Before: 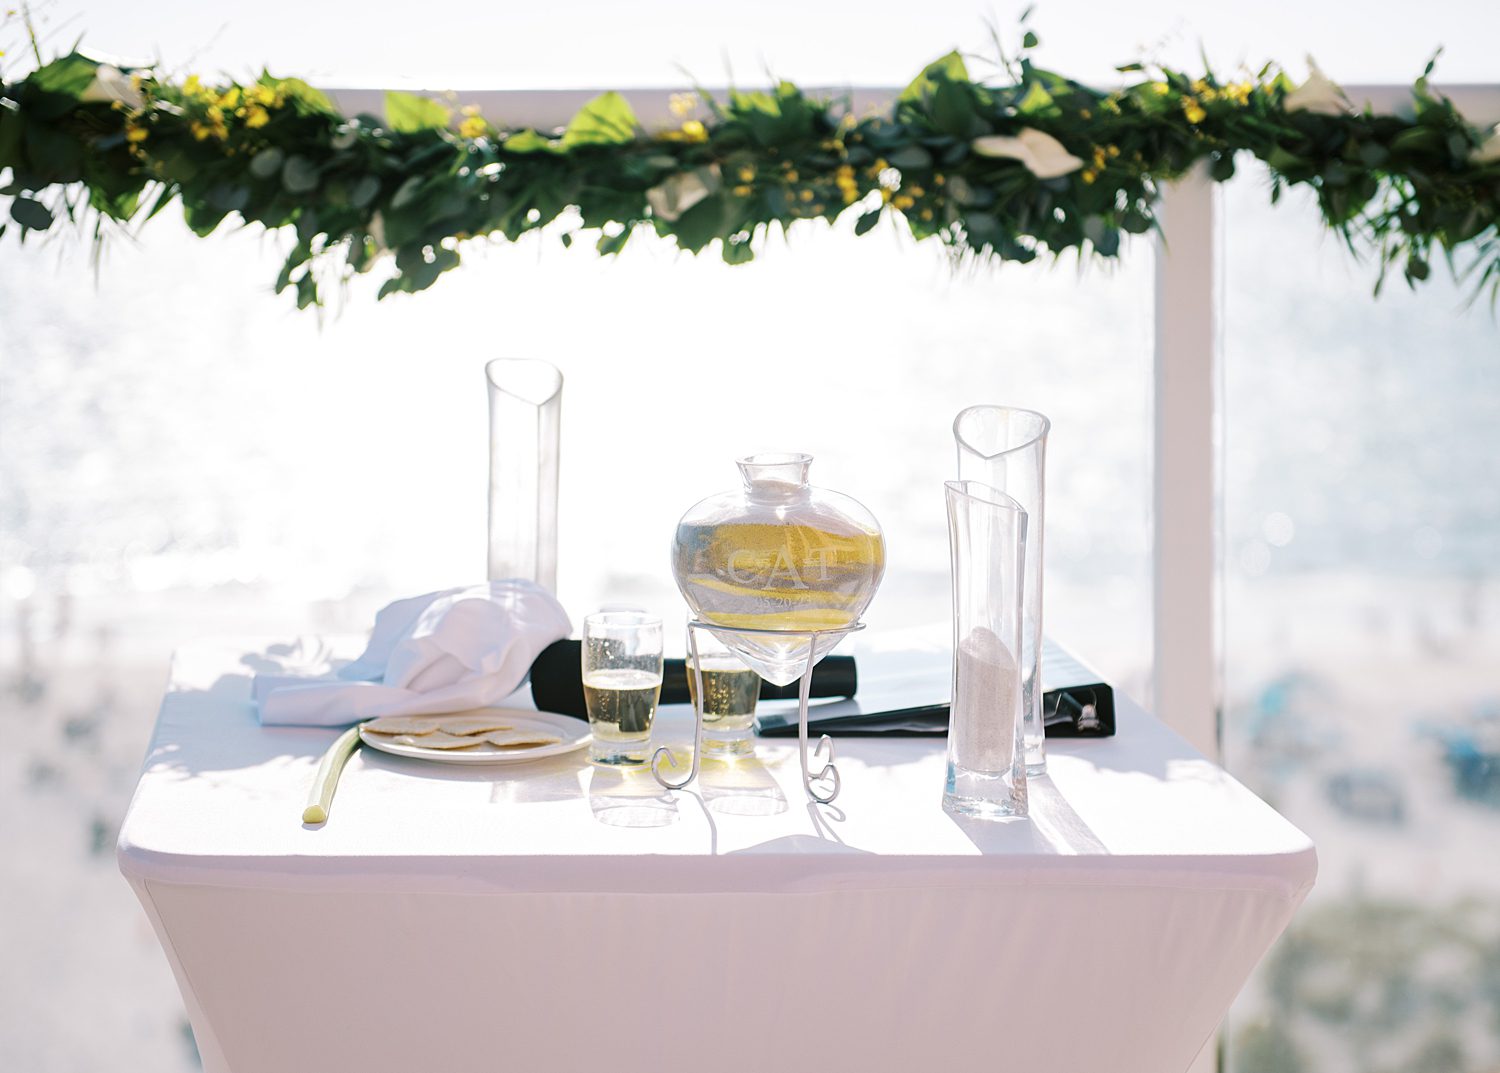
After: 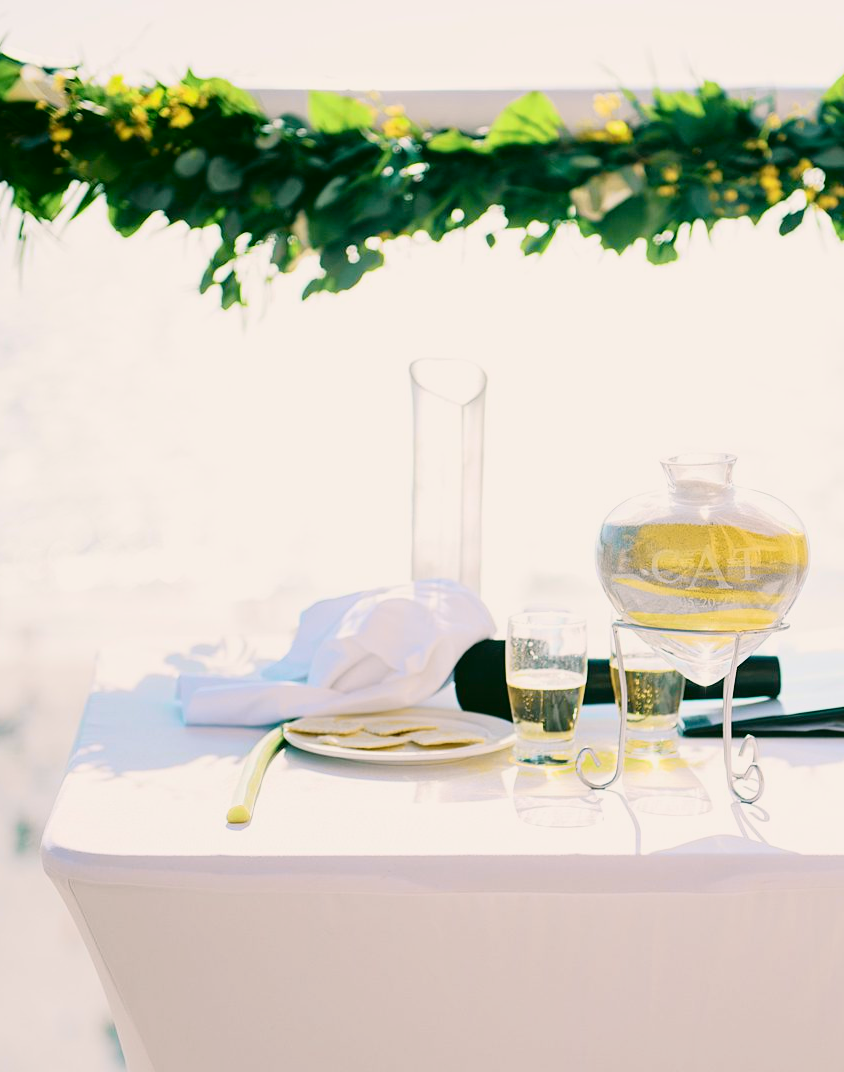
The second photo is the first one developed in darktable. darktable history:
crop: left 5.114%, right 38.589%
color correction: highlights a* 4.02, highlights b* 4.98, shadows a* -7.55, shadows b* 4.98
tone curve: curves: ch0 [(0, 0.022) (0.114, 0.088) (0.282, 0.316) (0.446, 0.511) (0.613, 0.693) (0.786, 0.843) (0.999, 0.949)]; ch1 [(0, 0) (0.395, 0.343) (0.463, 0.427) (0.486, 0.474) (0.503, 0.5) (0.535, 0.522) (0.555, 0.546) (0.594, 0.614) (0.755, 0.793) (1, 1)]; ch2 [(0, 0) (0.369, 0.388) (0.449, 0.431) (0.501, 0.5) (0.528, 0.517) (0.561, 0.59) (0.612, 0.646) (0.697, 0.721) (1, 1)], color space Lab, independent channels, preserve colors none
